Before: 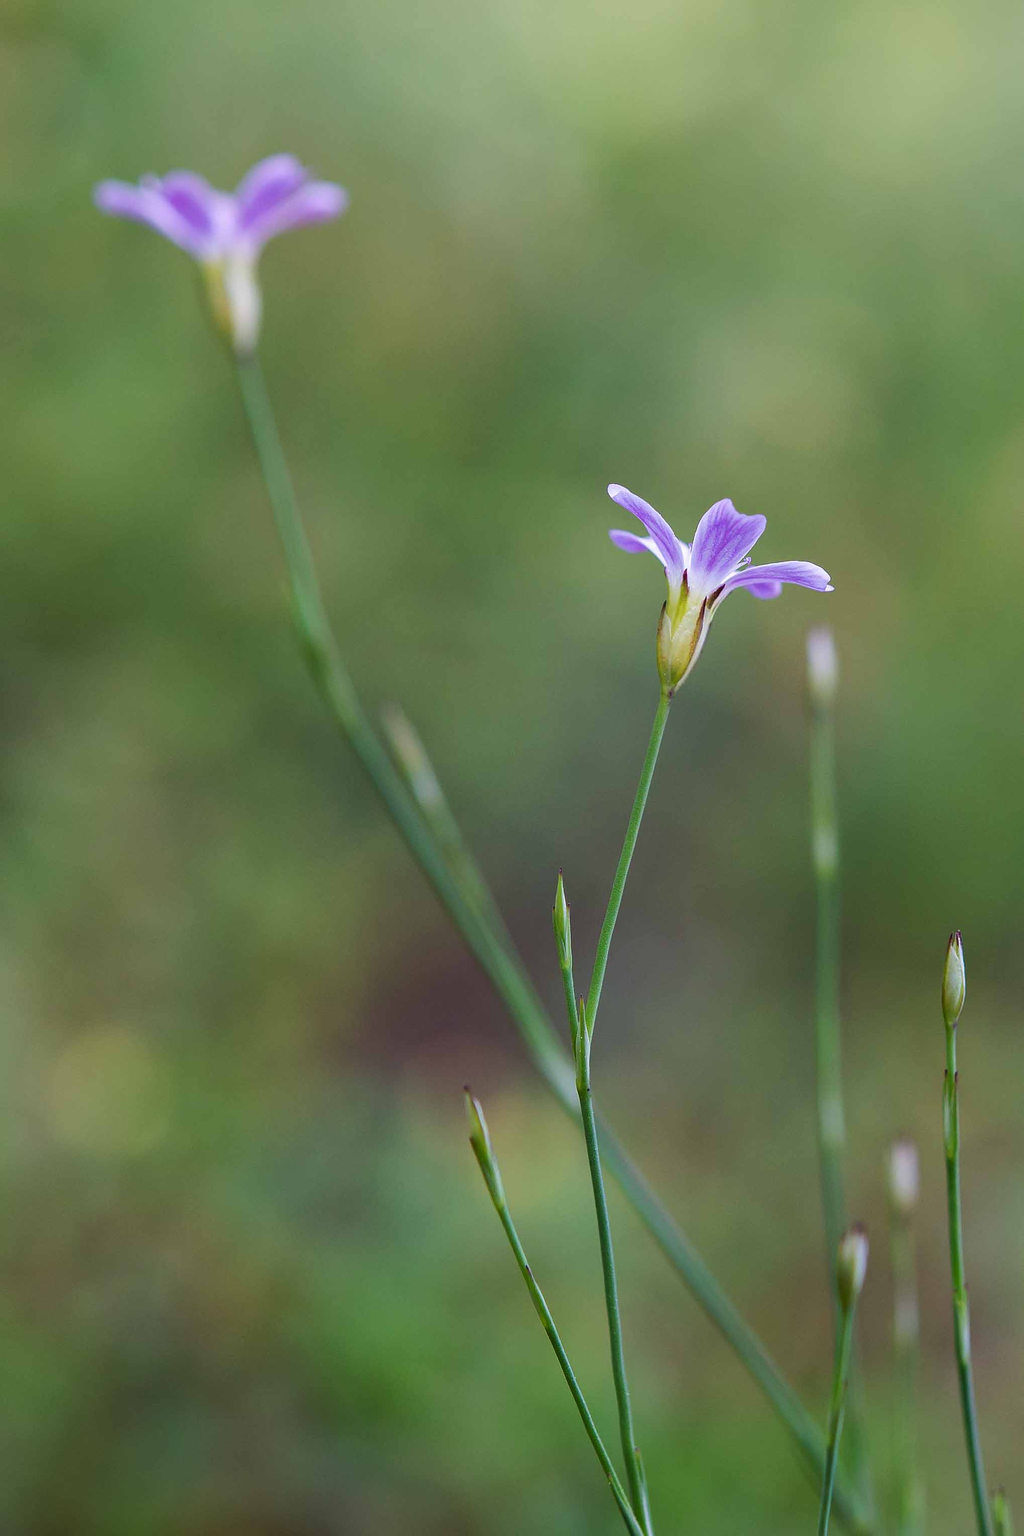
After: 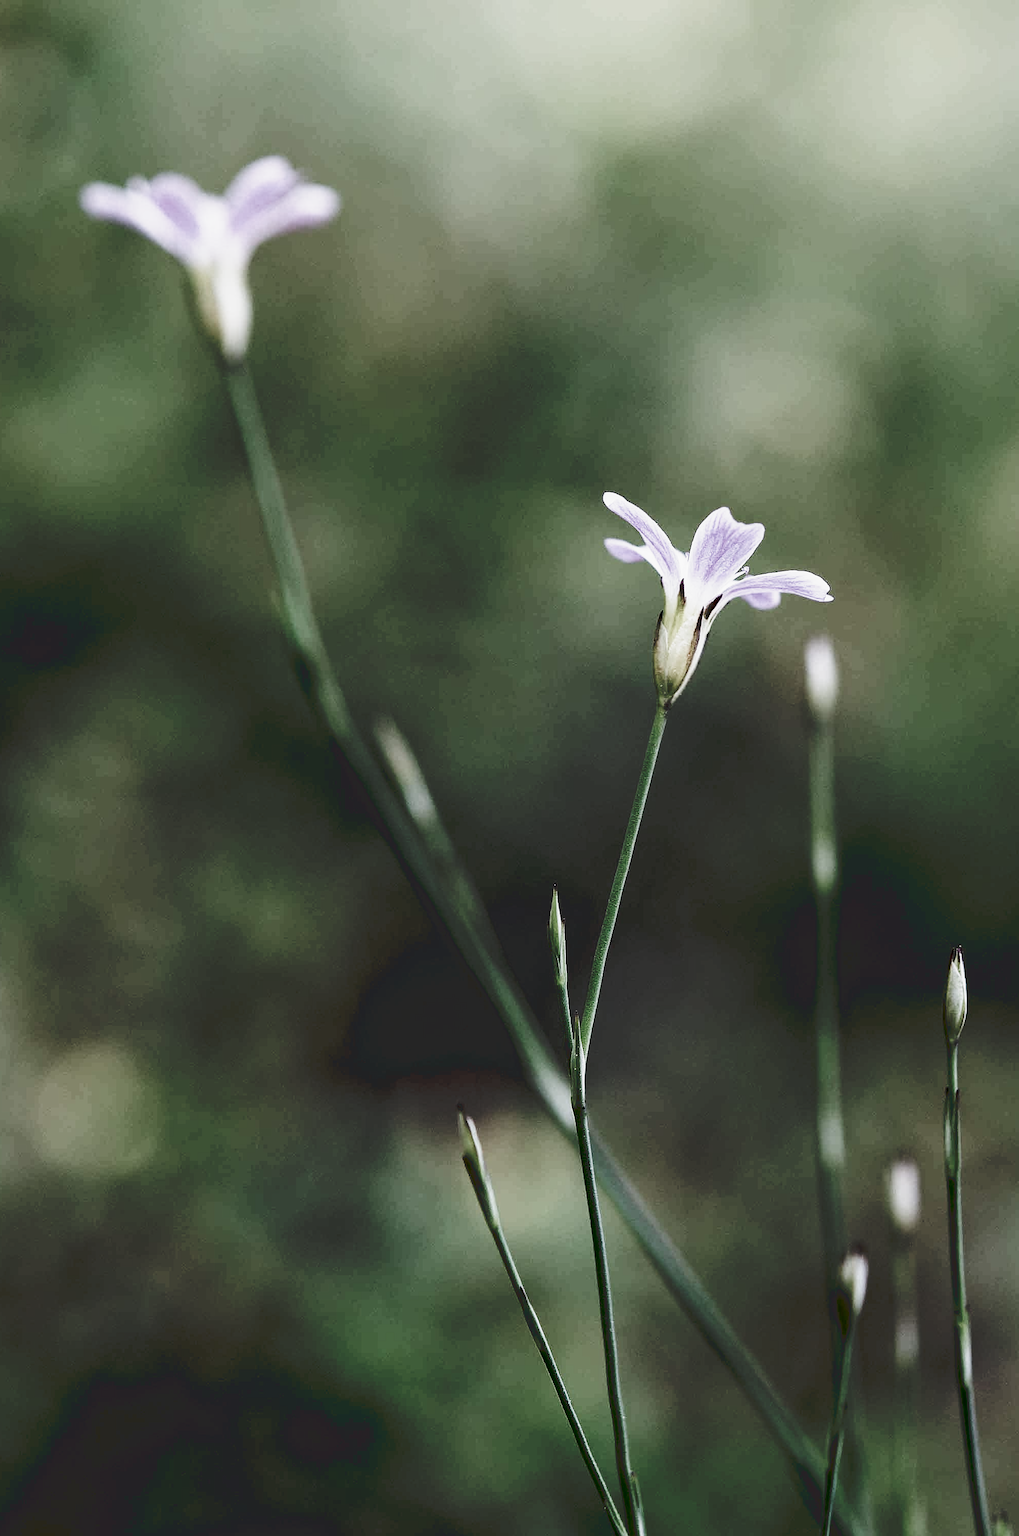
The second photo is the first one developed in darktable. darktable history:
filmic rgb: black relative exposure -5.02 EV, white relative exposure 4 EV, threshold -0.272 EV, transition 3.19 EV, structure ↔ texture 99.3%, hardness 2.9, contrast 1.297, highlights saturation mix -30.41%, preserve chrominance RGB euclidean norm (legacy), color science v4 (2020), enable highlight reconstruction true
tone curve: curves: ch0 [(0, 0) (0.003, 0.037) (0.011, 0.061) (0.025, 0.104) (0.044, 0.145) (0.069, 0.145) (0.1, 0.127) (0.136, 0.175) (0.177, 0.207) (0.224, 0.252) (0.277, 0.341) (0.335, 0.446) (0.399, 0.554) (0.468, 0.658) (0.543, 0.757) (0.623, 0.843) (0.709, 0.919) (0.801, 0.958) (0.898, 0.975) (1, 1)], preserve colors none
crop and rotate: left 1.446%, right 0.644%, bottom 1.603%
exposure: black level correction 0.002, compensate highlight preservation false
contrast brightness saturation: contrast 0.088, brightness -0.575, saturation 0.172
